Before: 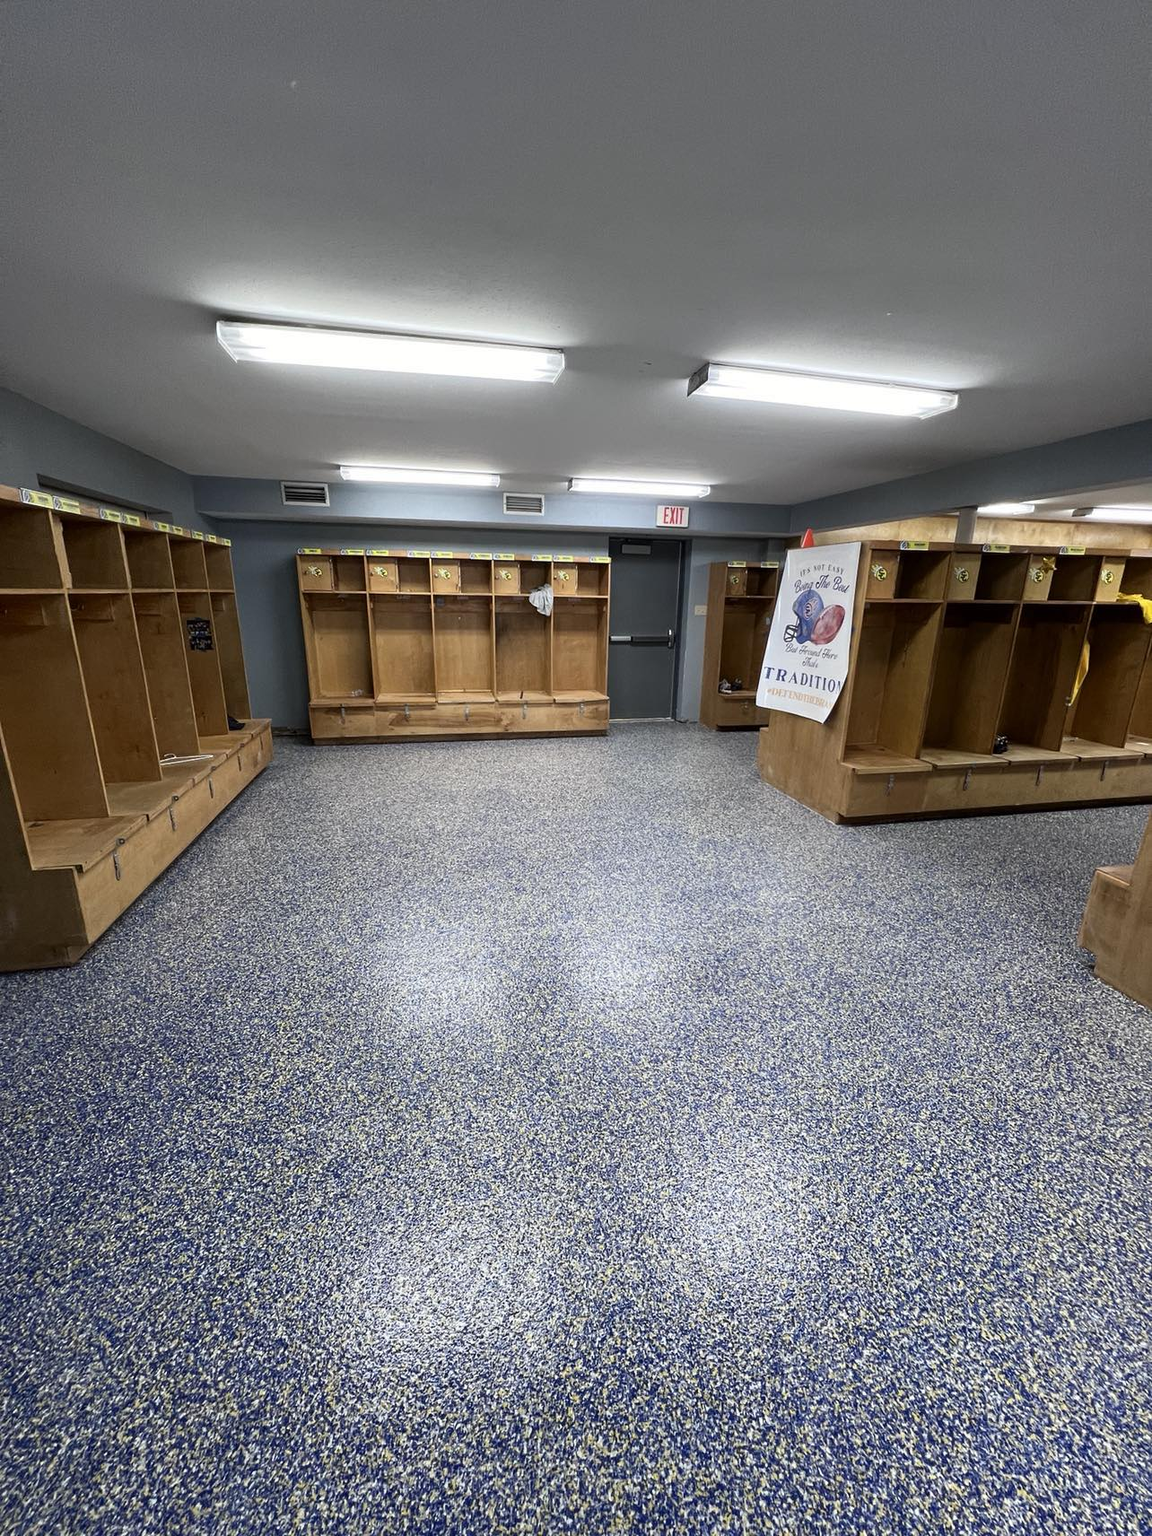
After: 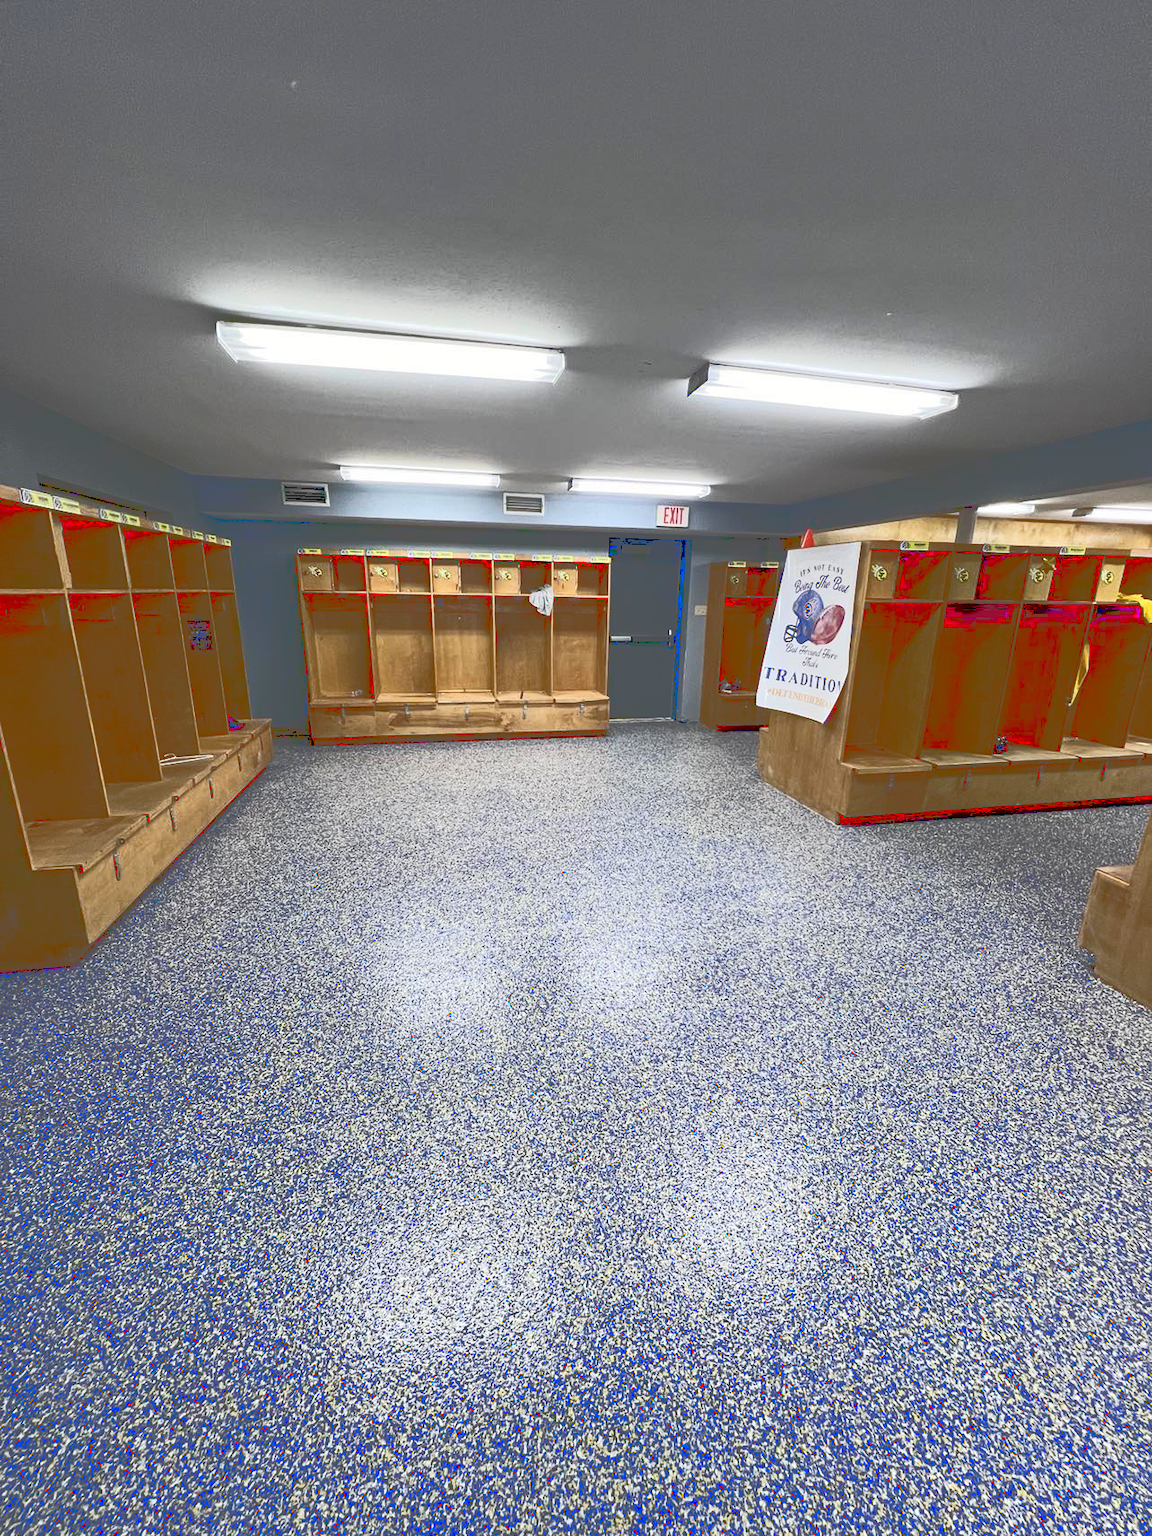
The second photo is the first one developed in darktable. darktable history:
haze removal: compatibility mode true, adaptive false
tone curve: curves: ch0 [(0, 0) (0.003, 0.331) (0.011, 0.333) (0.025, 0.333) (0.044, 0.334) (0.069, 0.335) (0.1, 0.338) (0.136, 0.342) (0.177, 0.347) (0.224, 0.352) (0.277, 0.359) (0.335, 0.39) (0.399, 0.434) (0.468, 0.509) (0.543, 0.615) (0.623, 0.731) (0.709, 0.814) (0.801, 0.88) (0.898, 0.921) (1, 1)], color space Lab, linked channels, preserve colors none
